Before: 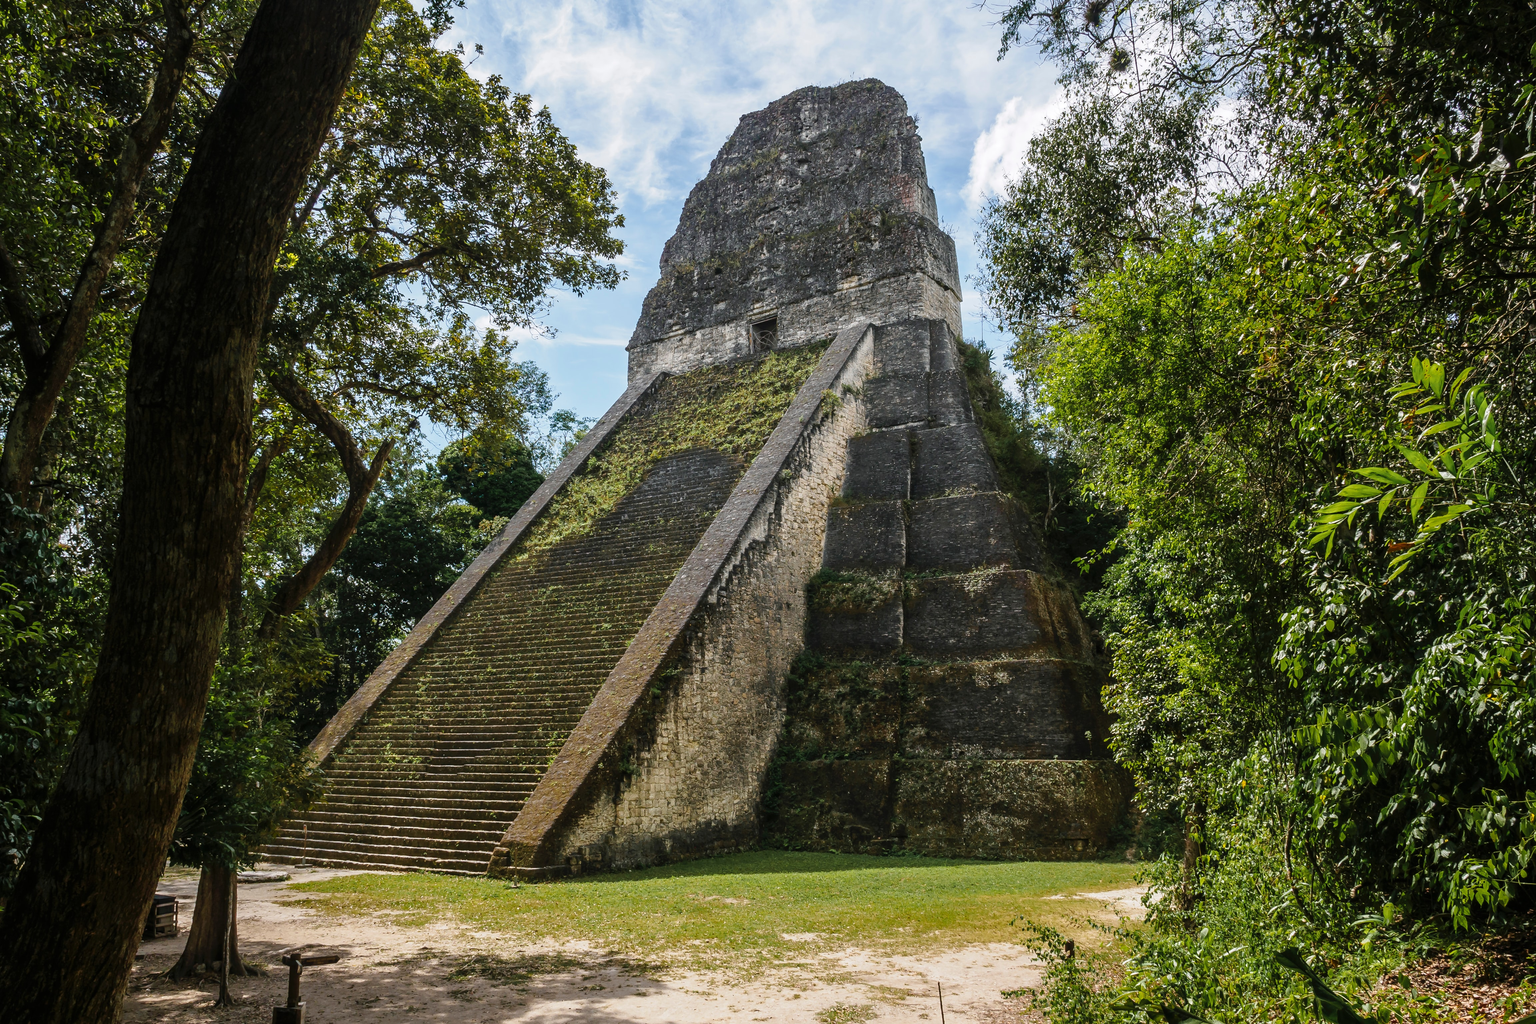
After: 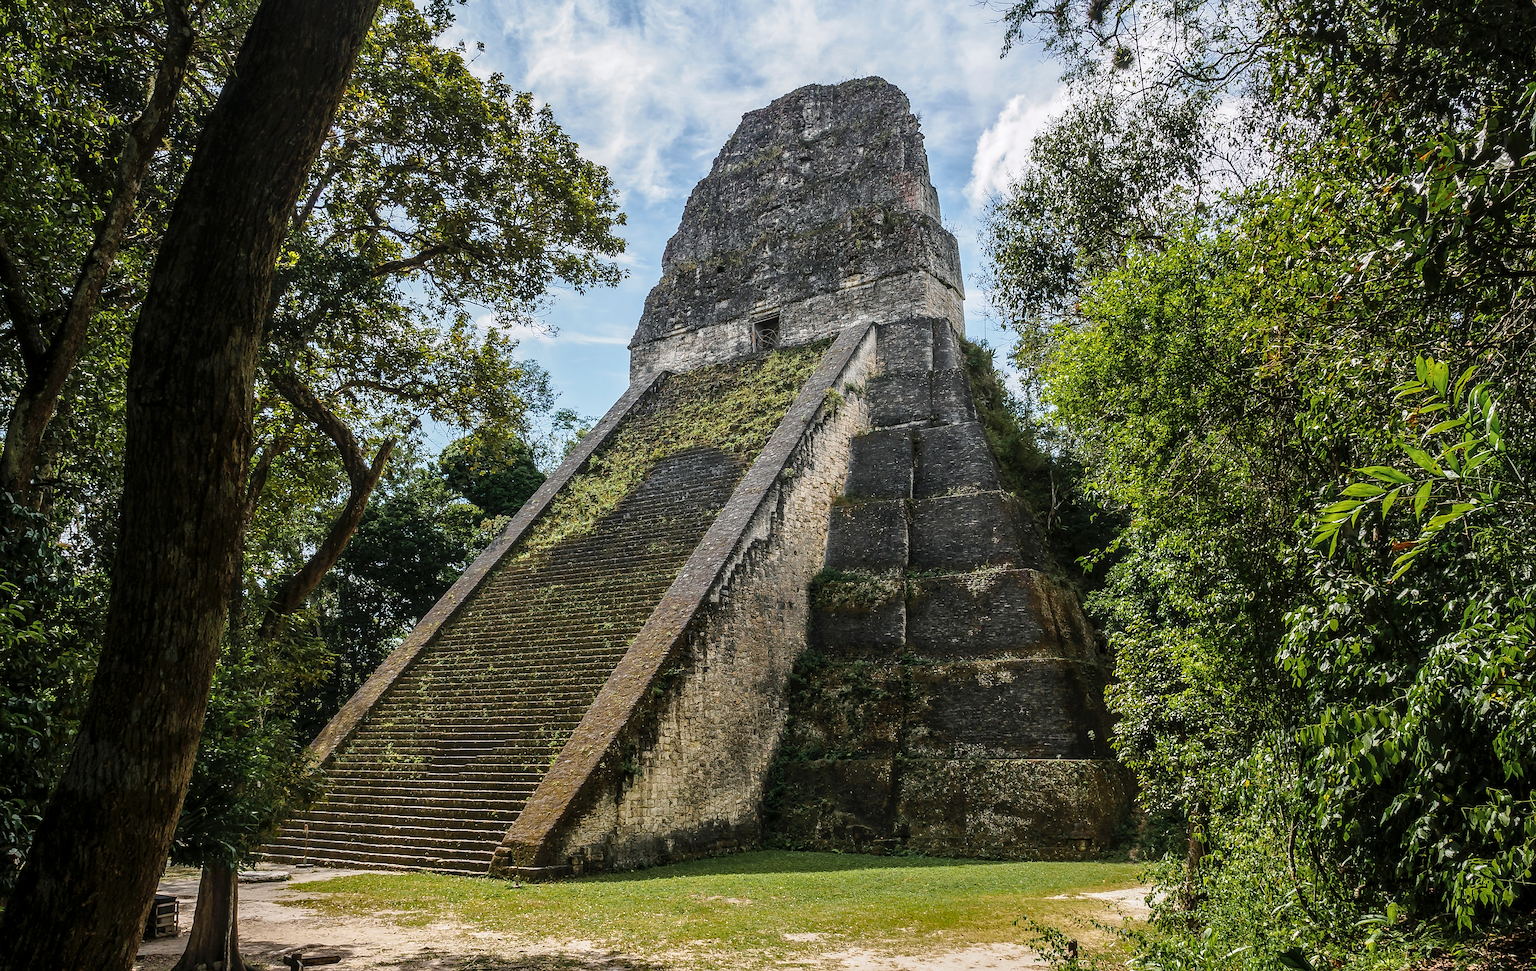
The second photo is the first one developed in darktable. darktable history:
local contrast: on, module defaults
crop: top 0.277%, right 0.257%, bottom 5.054%
sharpen: on, module defaults
